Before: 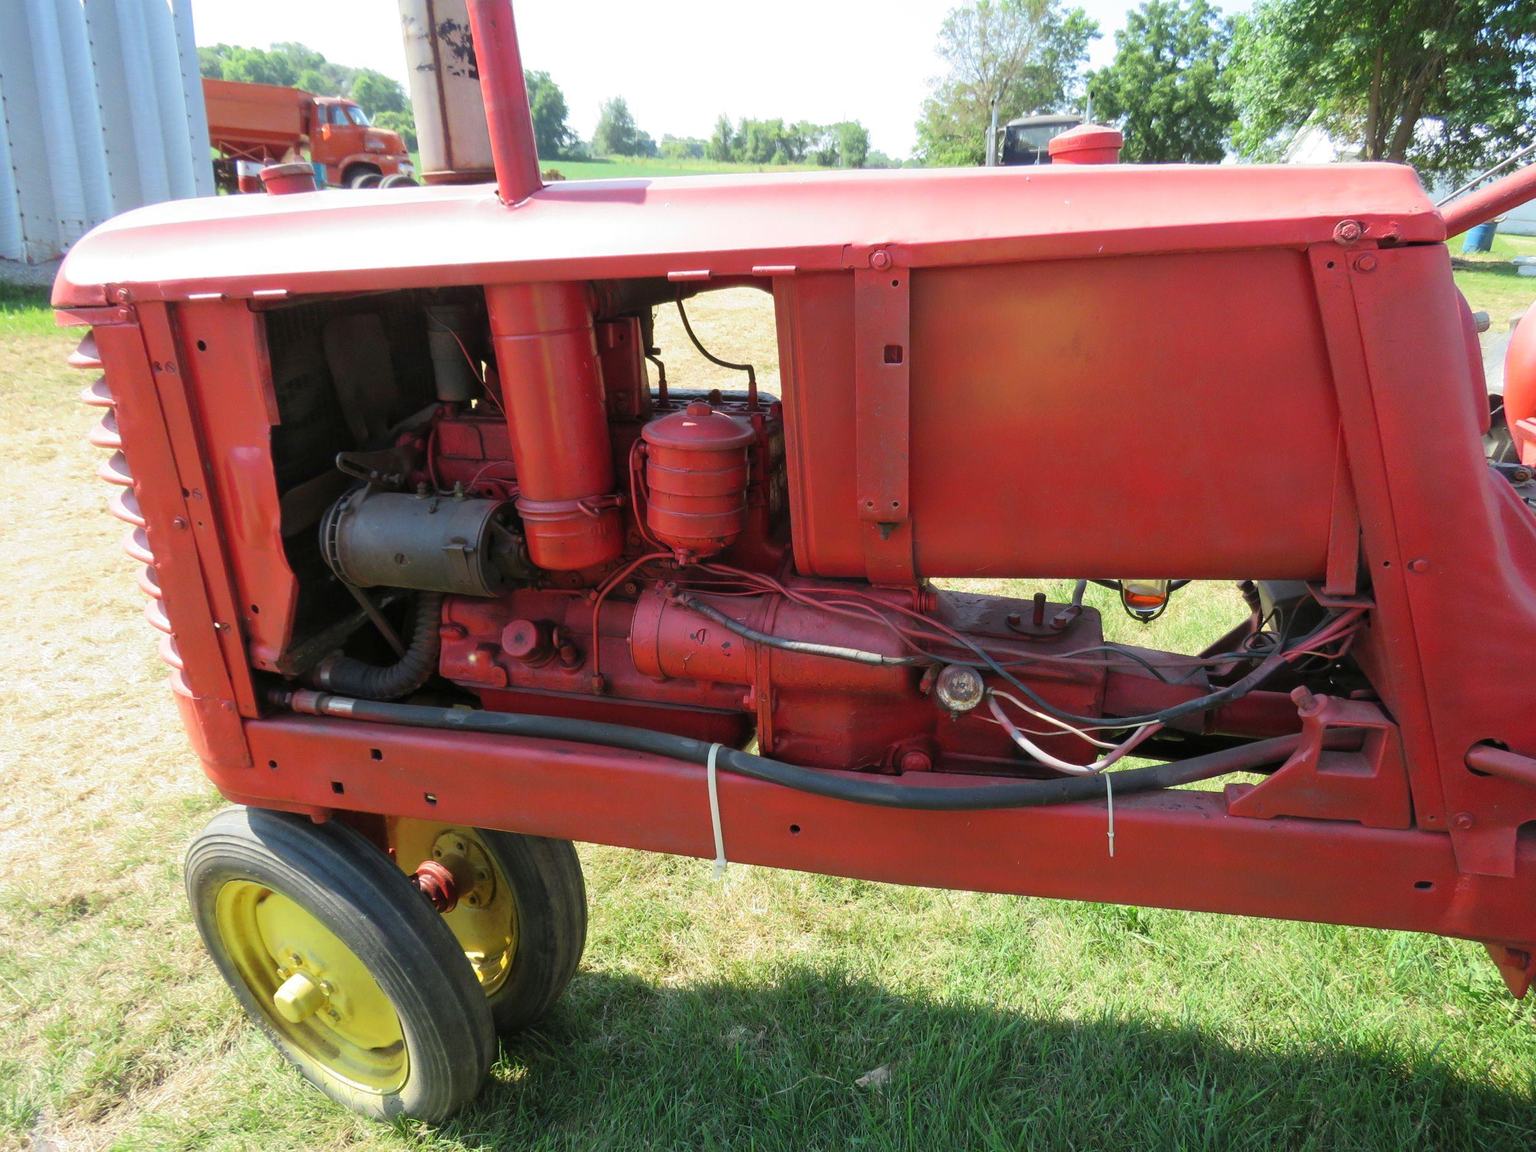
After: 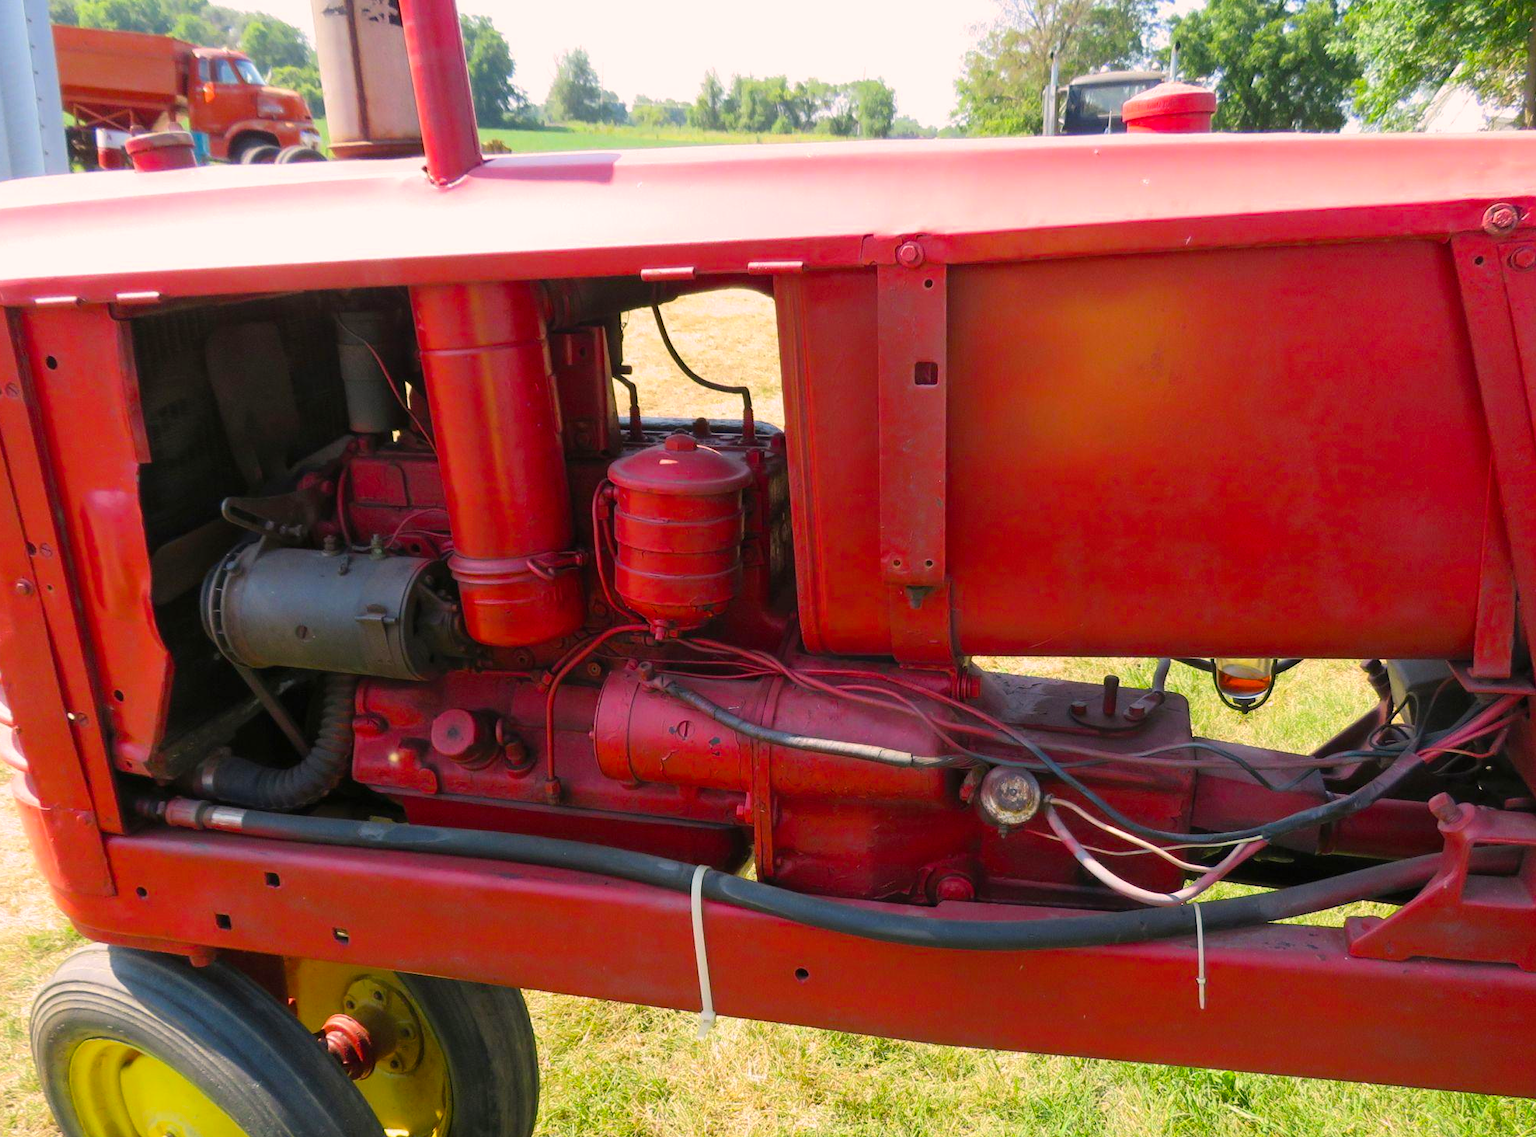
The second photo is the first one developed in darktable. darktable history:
crop and rotate: left 10.52%, top 5.128%, right 10.37%, bottom 16.762%
color balance rgb: highlights gain › chroma 2.336%, highlights gain › hue 34.91°, linear chroma grading › global chroma 0.39%, perceptual saturation grading › global saturation 30.71%
